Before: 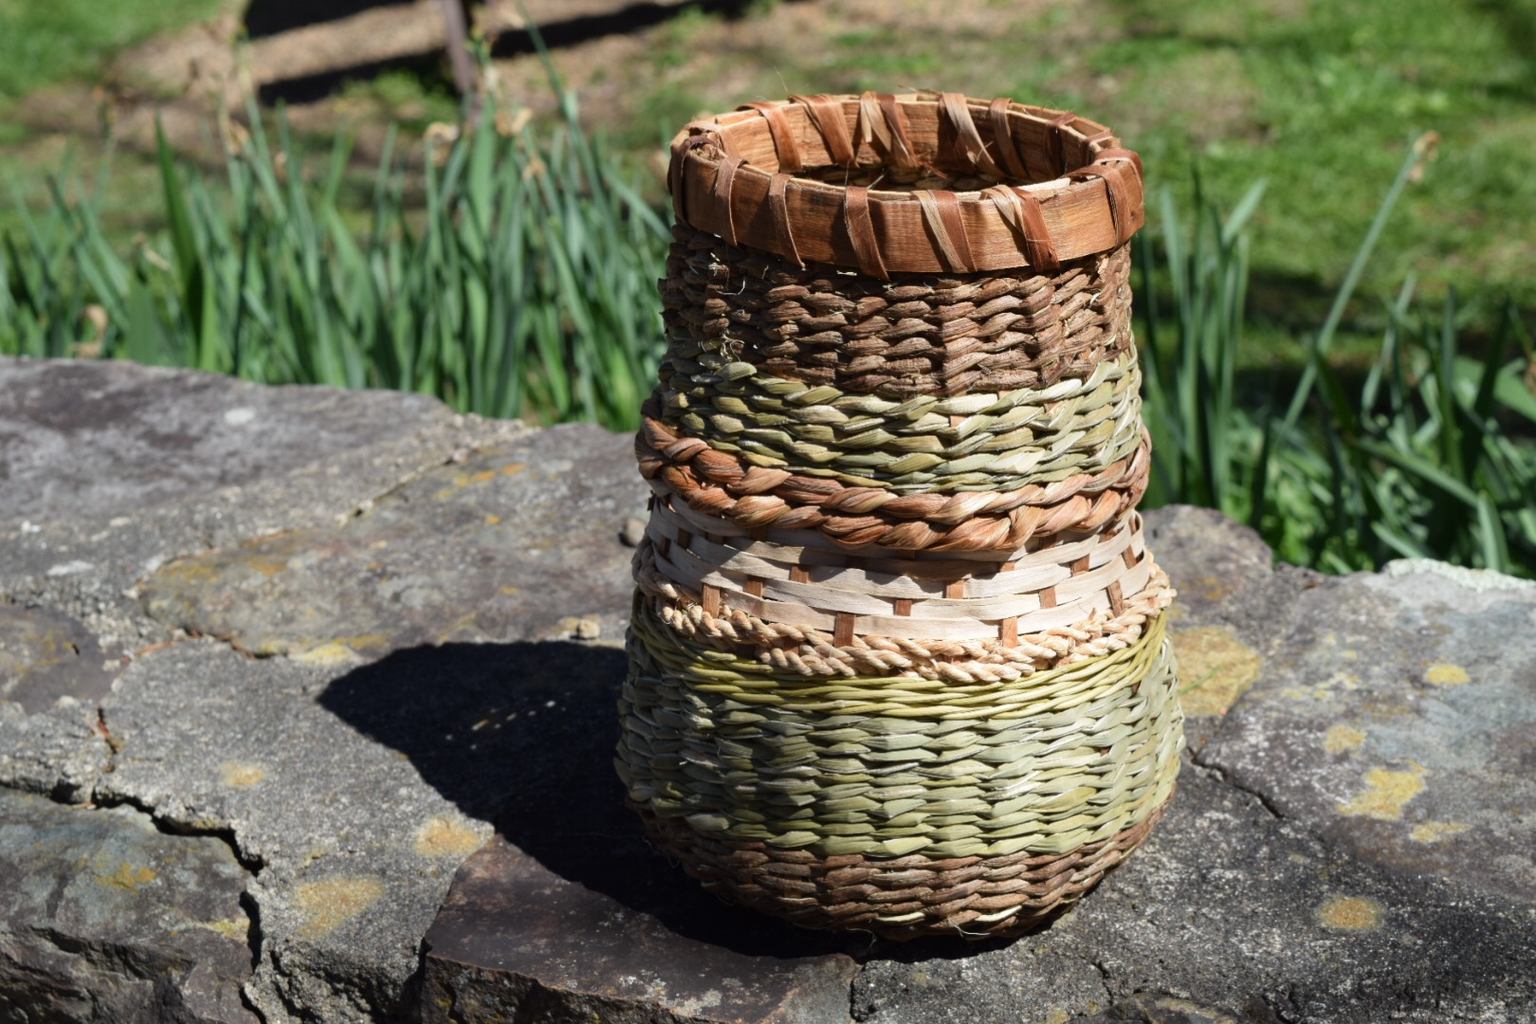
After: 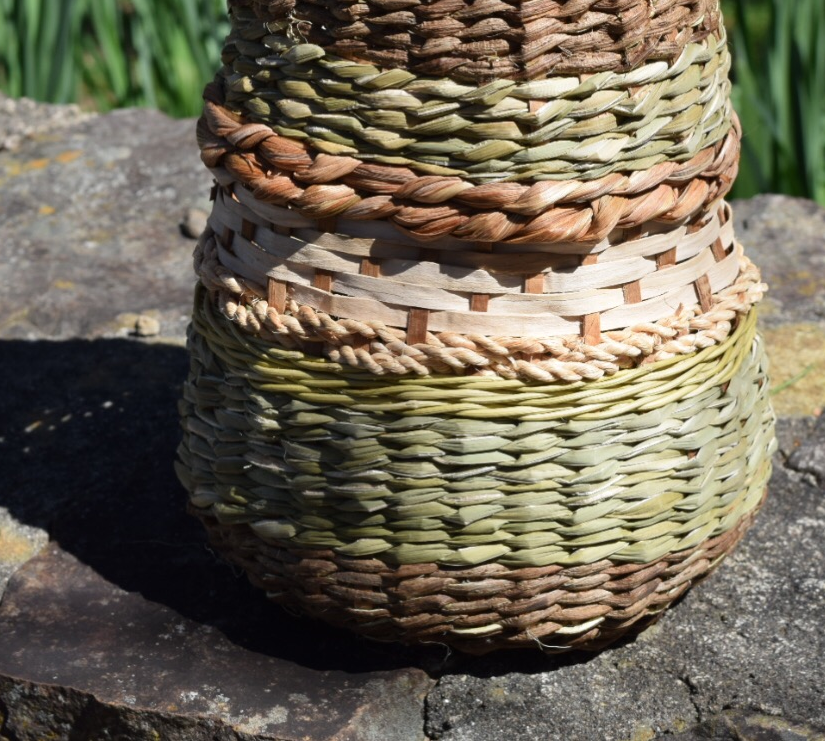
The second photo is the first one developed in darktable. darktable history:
crop and rotate: left 29.251%, top 31.31%, right 19.803%
